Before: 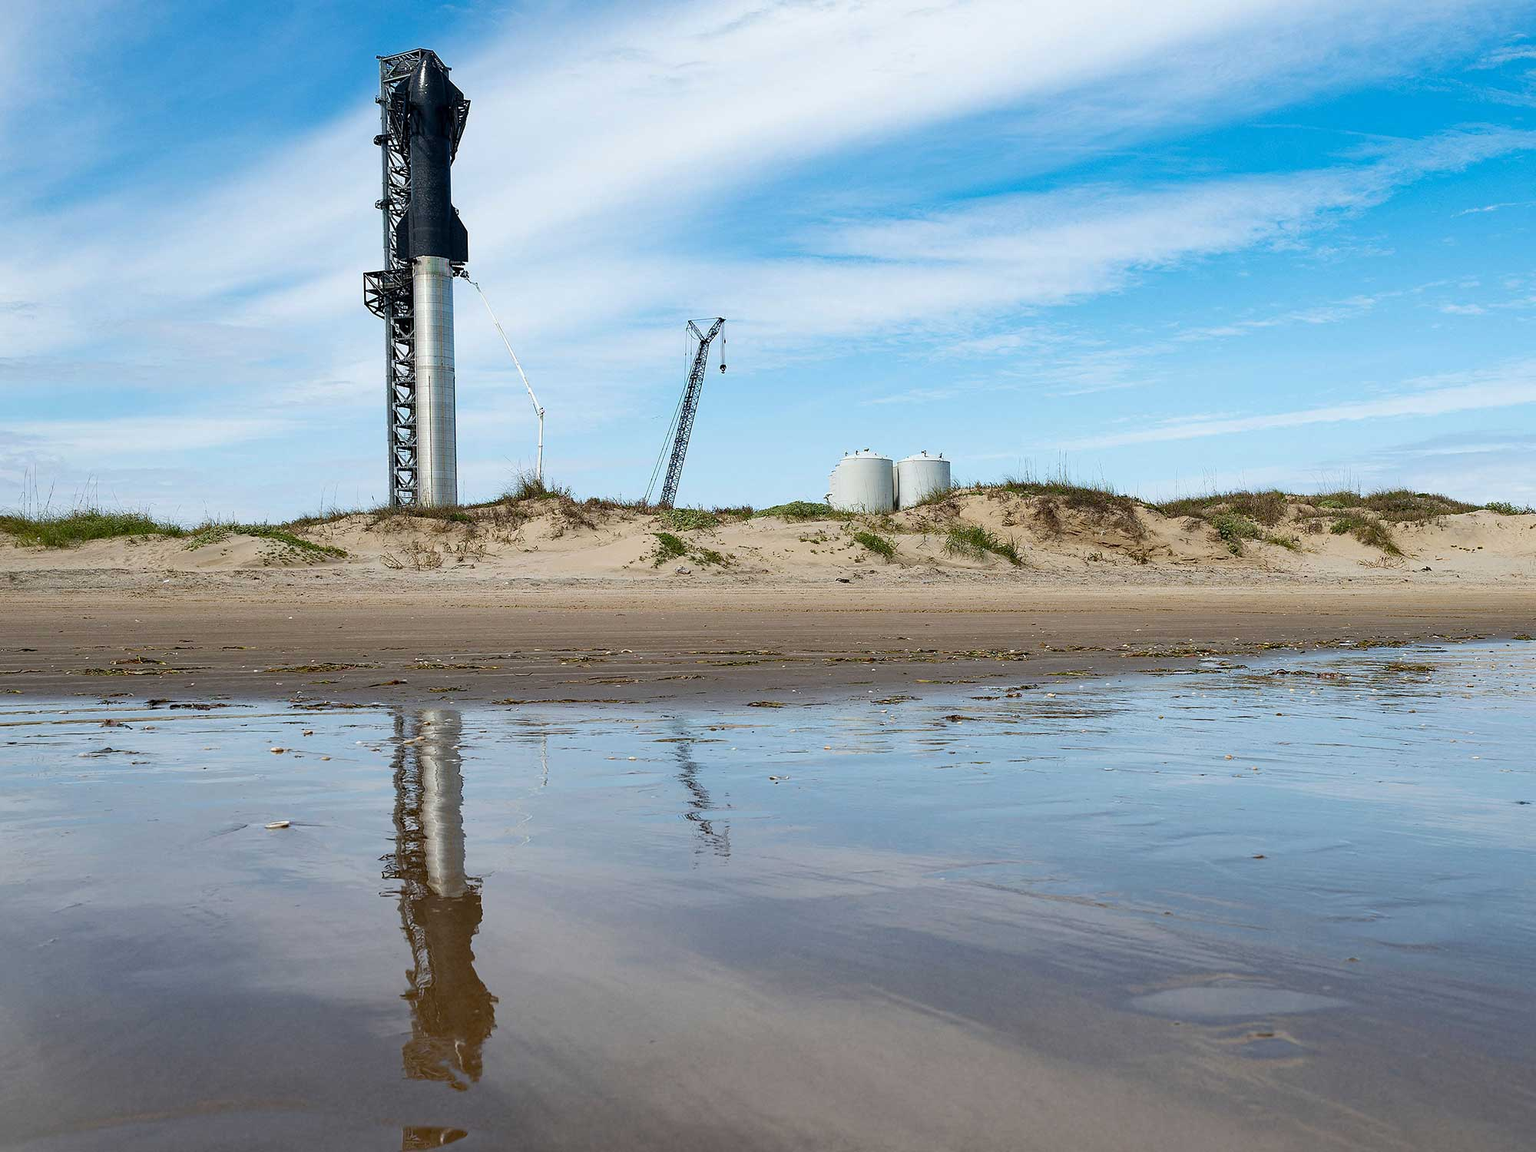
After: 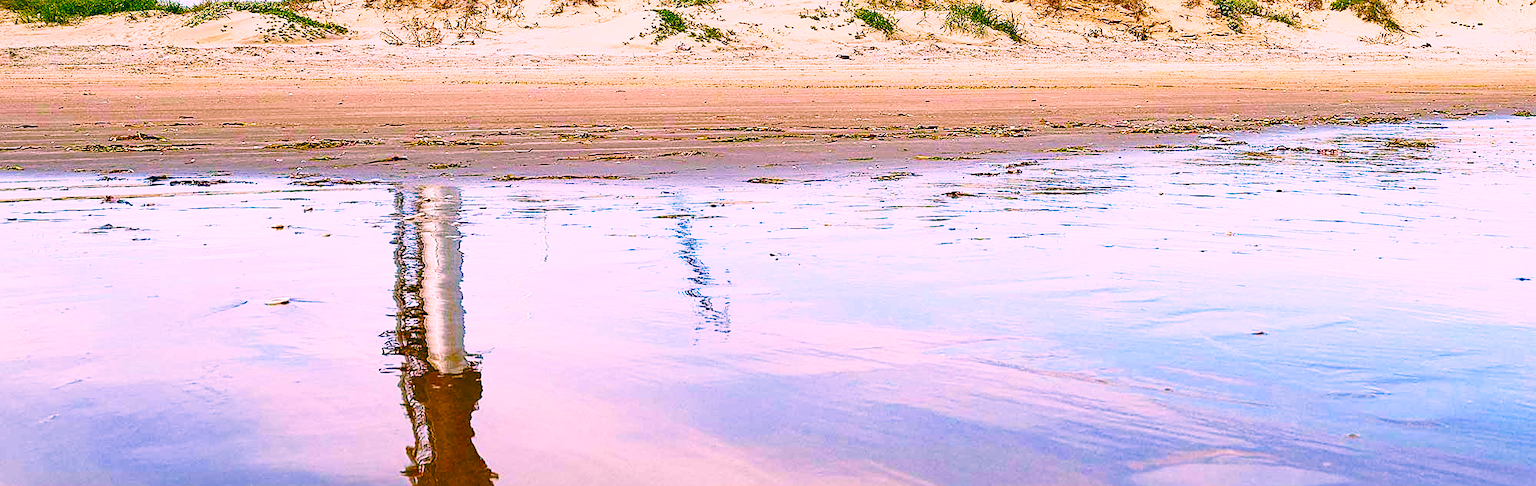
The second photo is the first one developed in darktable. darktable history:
exposure: exposure 0.601 EV, compensate highlight preservation false
base curve: curves: ch0 [(0, 0) (0.028, 0.03) (0.121, 0.232) (0.46, 0.748) (0.859, 0.968) (1, 1)], preserve colors none
color balance rgb: perceptual saturation grading › global saturation 20%, perceptual saturation grading › highlights -25.701%, perceptual saturation grading › shadows 49.227%, global vibrance 16.816%, saturation formula JzAzBz (2021)
crop: top 45.471%, bottom 12.296%
color correction: highlights a* 16.44, highlights b* 0.197, shadows a* -14.68, shadows b* -14.42, saturation 1.51
velvia: strength 15.67%
sharpen: on, module defaults
